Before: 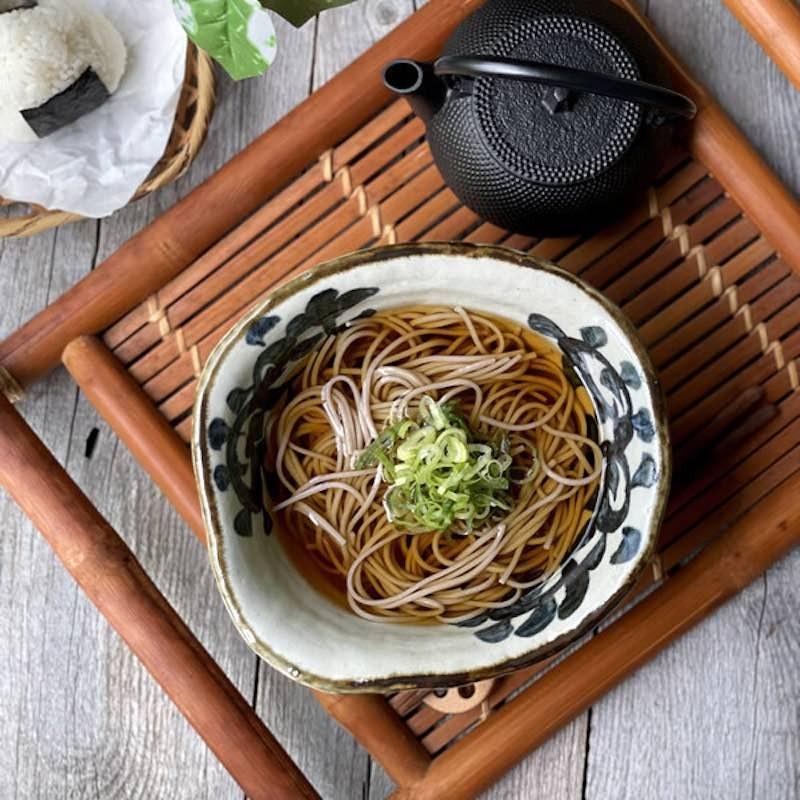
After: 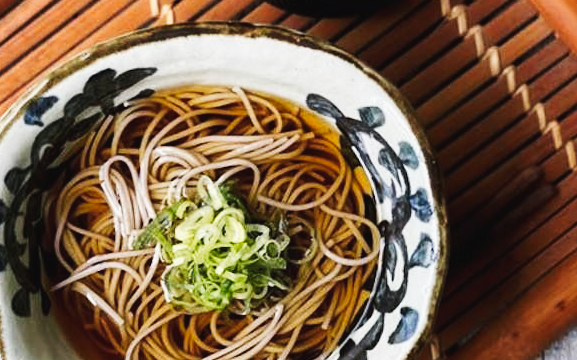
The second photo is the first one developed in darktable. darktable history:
tone curve: curves: ch0 [(0, 0.028) (0.037, 0.05) (0.123, 0.108) (0.19, 0.164) (0.269, 0.247) (0.475, 0.533) (0.595, 0.695) (0.718, 0.823) (0.855, 0.913) (1, 0.982)]; ch1 [(0, 0) (0.243, 0.245) (0.427, 0.41) (0.493, 0.481) (0.505, 0.502) (0.536, 0.545) (0.56, 0.582) (0.611, 0.644) (0.769, 0.807) (1, 1)]; ch2 [(0, 0) (0.249, 0.216) (0.349, 0.321) (0.424, 0.442) (0.476, 0.483) (0.498, 0.499) (0.517, 0.519) (0.532, 0.55) (0.569, 0.608) (0.614, 0.661) (0.706, 0.75) (0.808, 0.809) (0.991, 0.968)], preserve colors none
crop and rotate: left 27.864%, top 27.581%, bottom 27.376%
contrast equalizer: octaves 7, y [[0.526, 0.53, 0.532, 0.532, 0.53, 0.525], [0.5 ×6], [0.5 ×6], [0 ×6], [0 ×6]], mix 0.136
